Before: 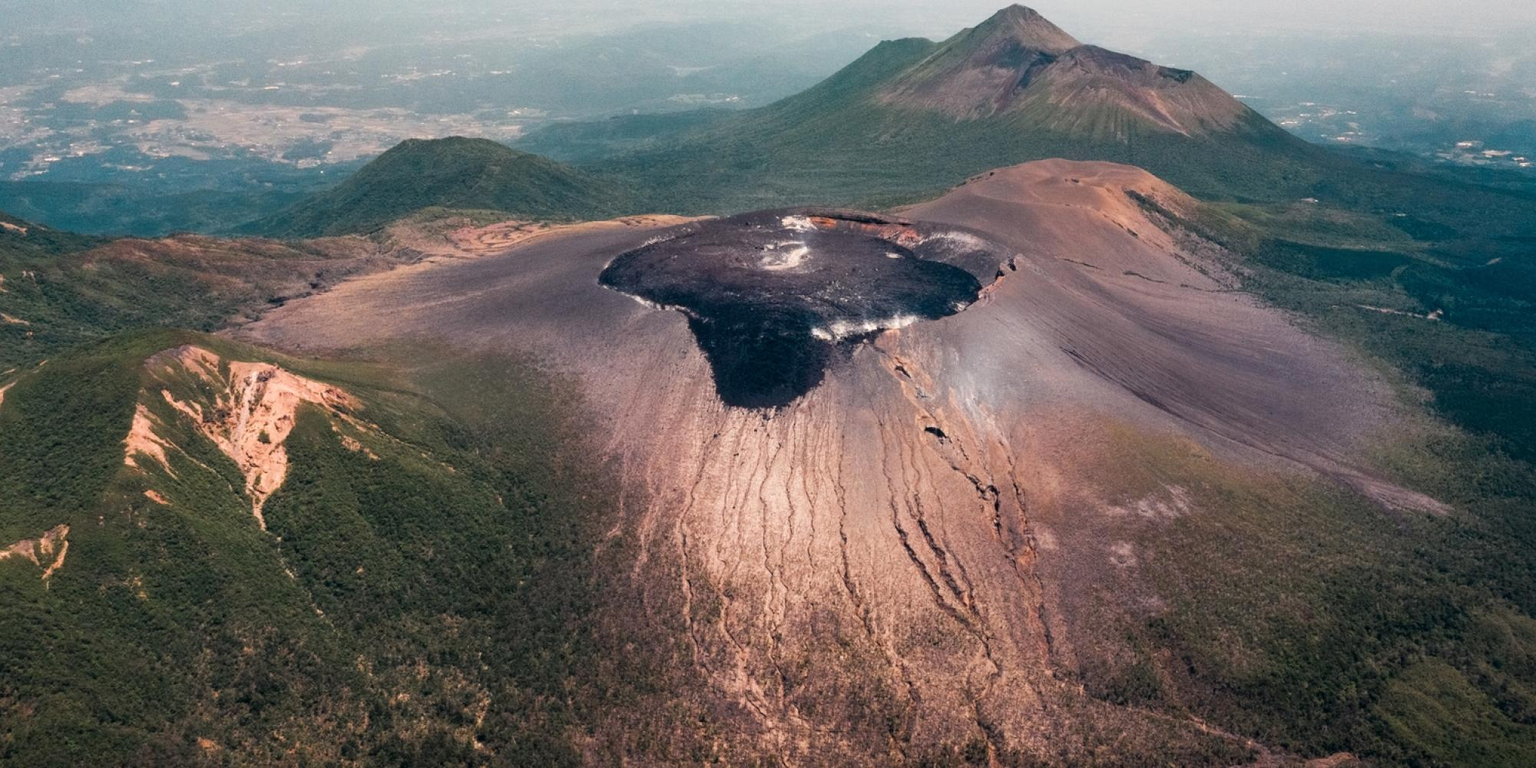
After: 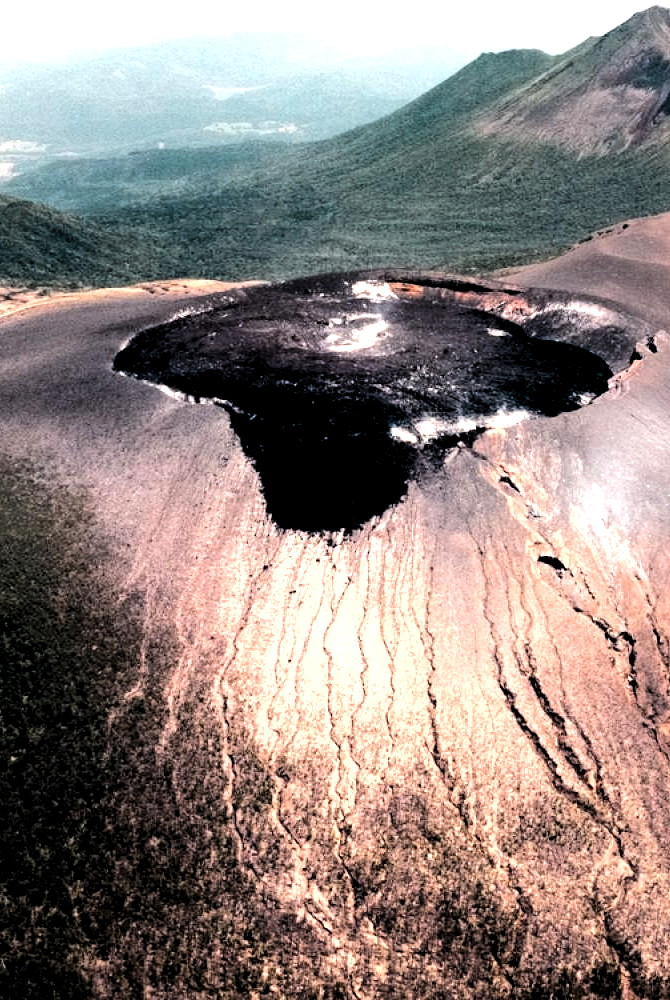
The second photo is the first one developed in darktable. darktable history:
crop: left 33.321%, right 33.131%
tone equalizer: -8 EV -0.721 EV, -7 EV -0.738 EV, -6 EV -0.577 EV, -5 EV -0.399 EV, -3 EV 0.385 EV, -2 EV 0.6 EV, -1 EV 0.689 EV, +0 EV 0.728 EV, edges refinement/feathering 500, mask exposure compensation -1.57 EV, preserve details no
levels: levels [0.062, 0.494, 0.925]
tone curve: curves: ch0 [(0, 0) (0.003, 0) (0.011, 0.001) (0.025, 0.001) (0.044, 0.002) (0.069, 0.007) (0.1, 0.015) (0.136, 0.027) (0.177, 0.066) (0.224, 0.122) (0.277, 0.219) (0.335, 0.327) (0.399, 0.432) (0.468, 0.527) (0.543, 0.615) (0.623, 0.695) (0.709, 0.777) (0.801, 0.874) (0.898, 0.973) (1, 1)], color space Lab, independent channels, preserve colors none
